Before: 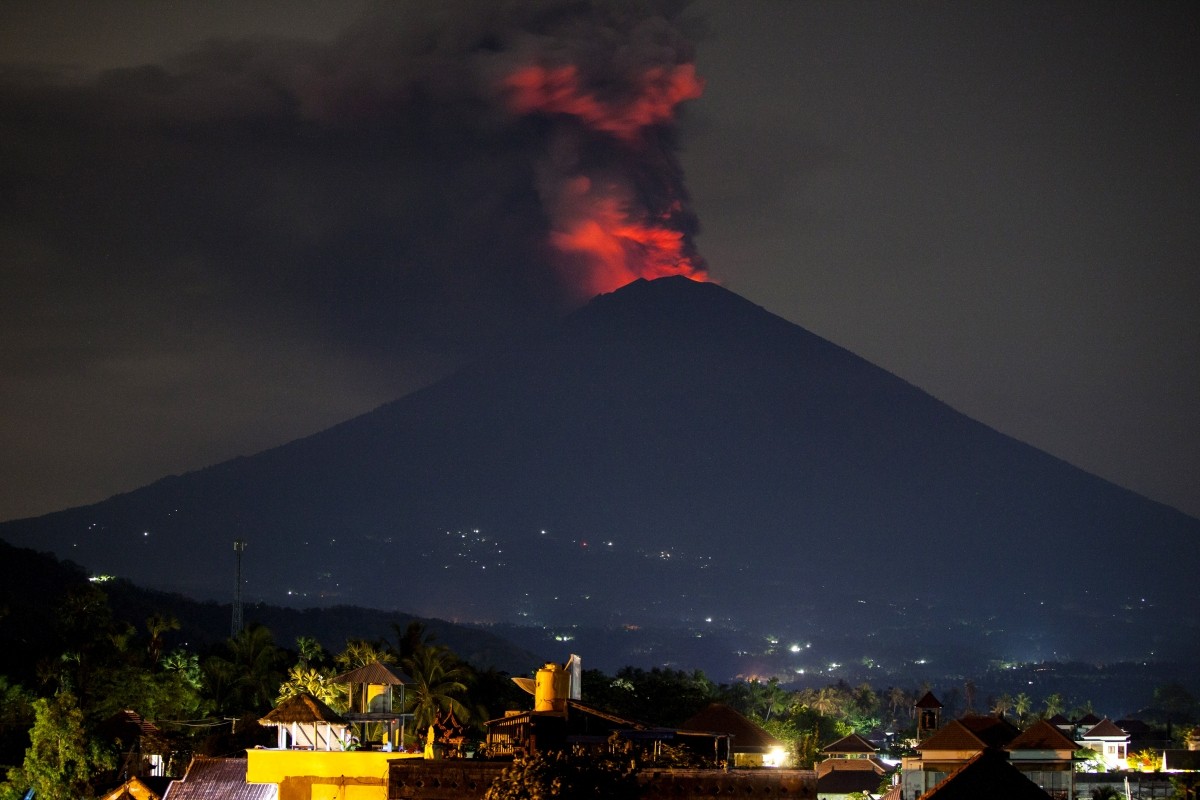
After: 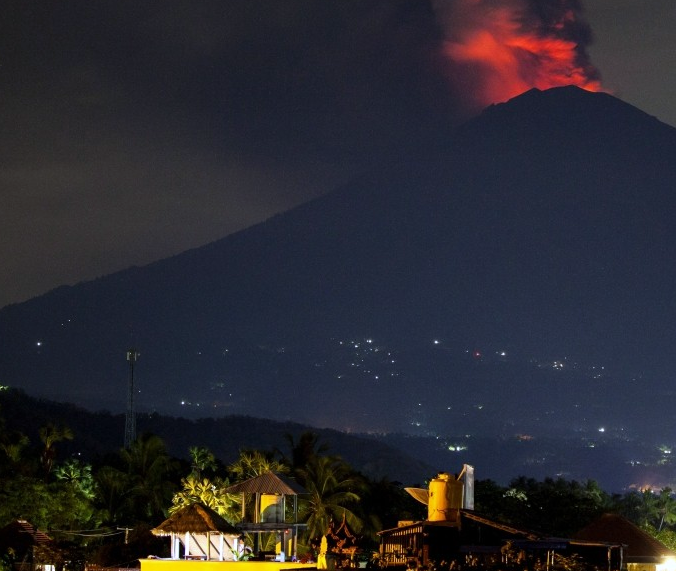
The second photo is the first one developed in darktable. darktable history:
tone equalizer: on, module defaults
white balance: red 0.976, blue 1.04
crop: left 8.966%, top 23.852%, right 34.699%, bottom 4.703%
